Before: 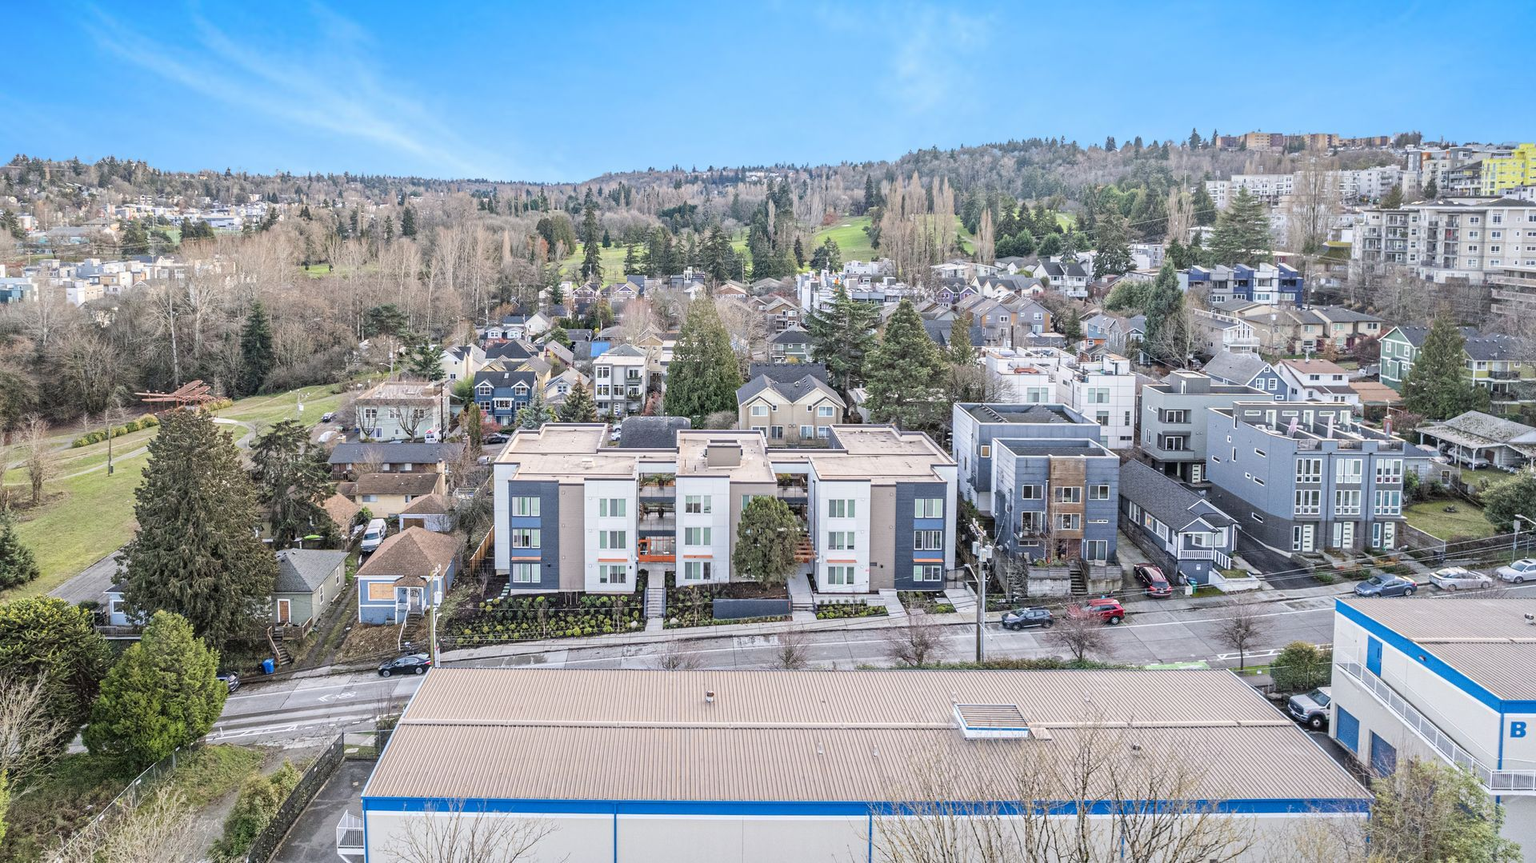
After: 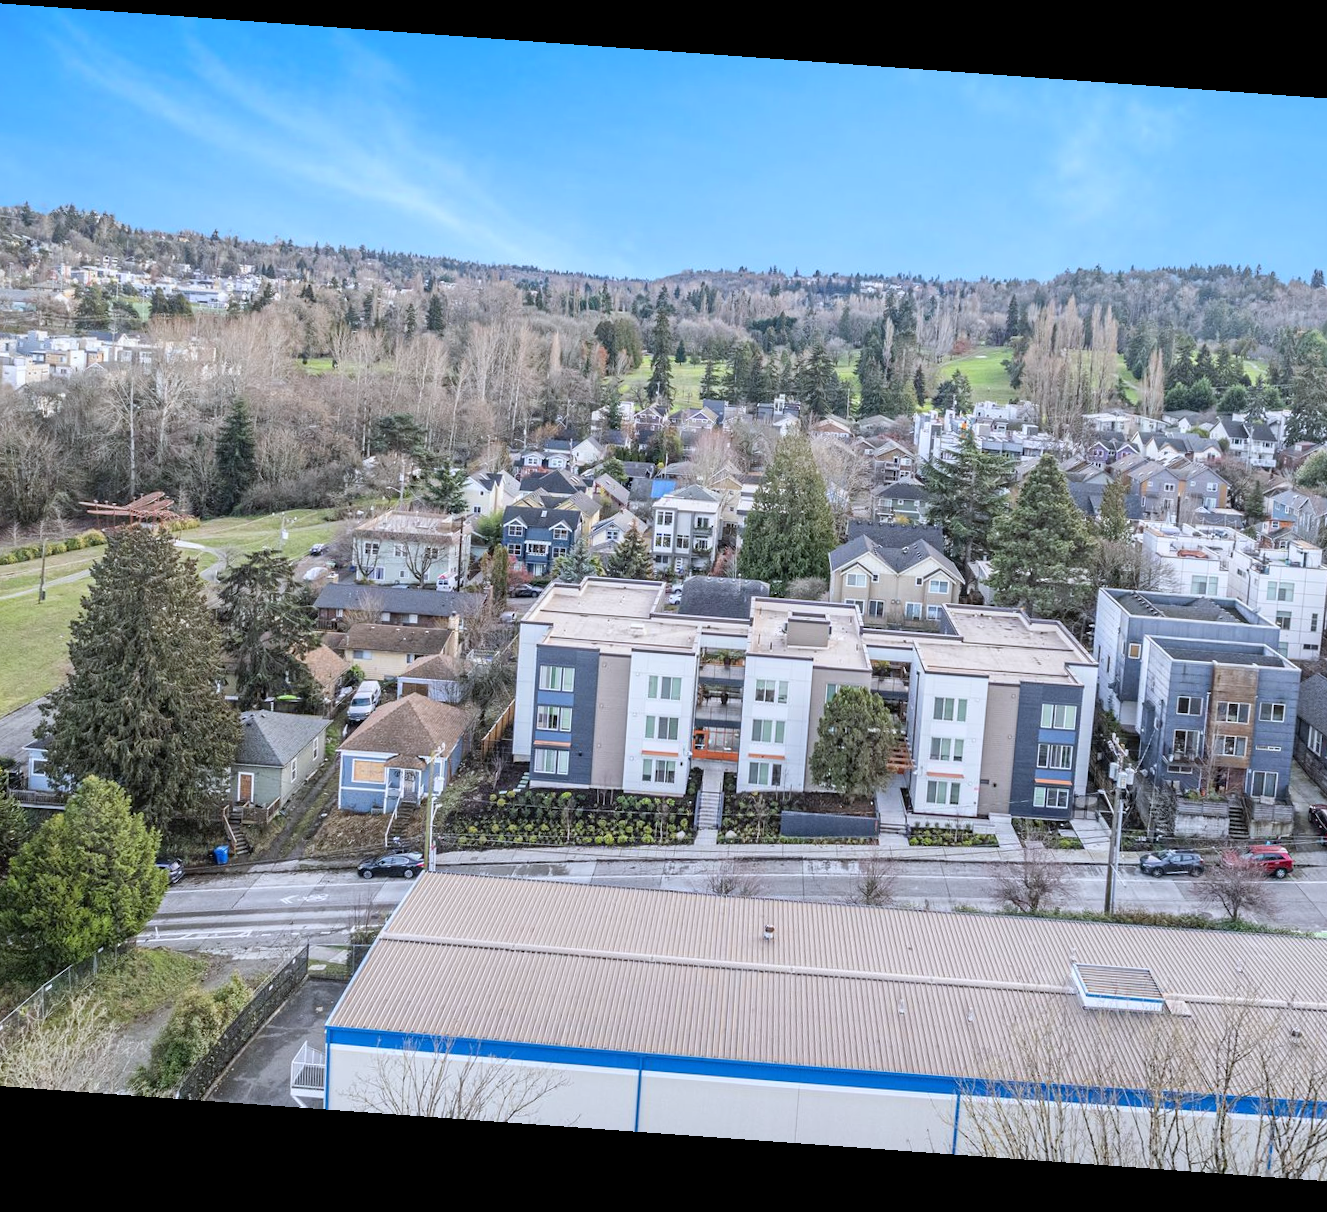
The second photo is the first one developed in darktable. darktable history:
crop and rotate: left 6.617%, right 26.717%
white balance: red 0.967, blue 1.049
rotate and perspective: rotation 4.1°, automatic cropping off
